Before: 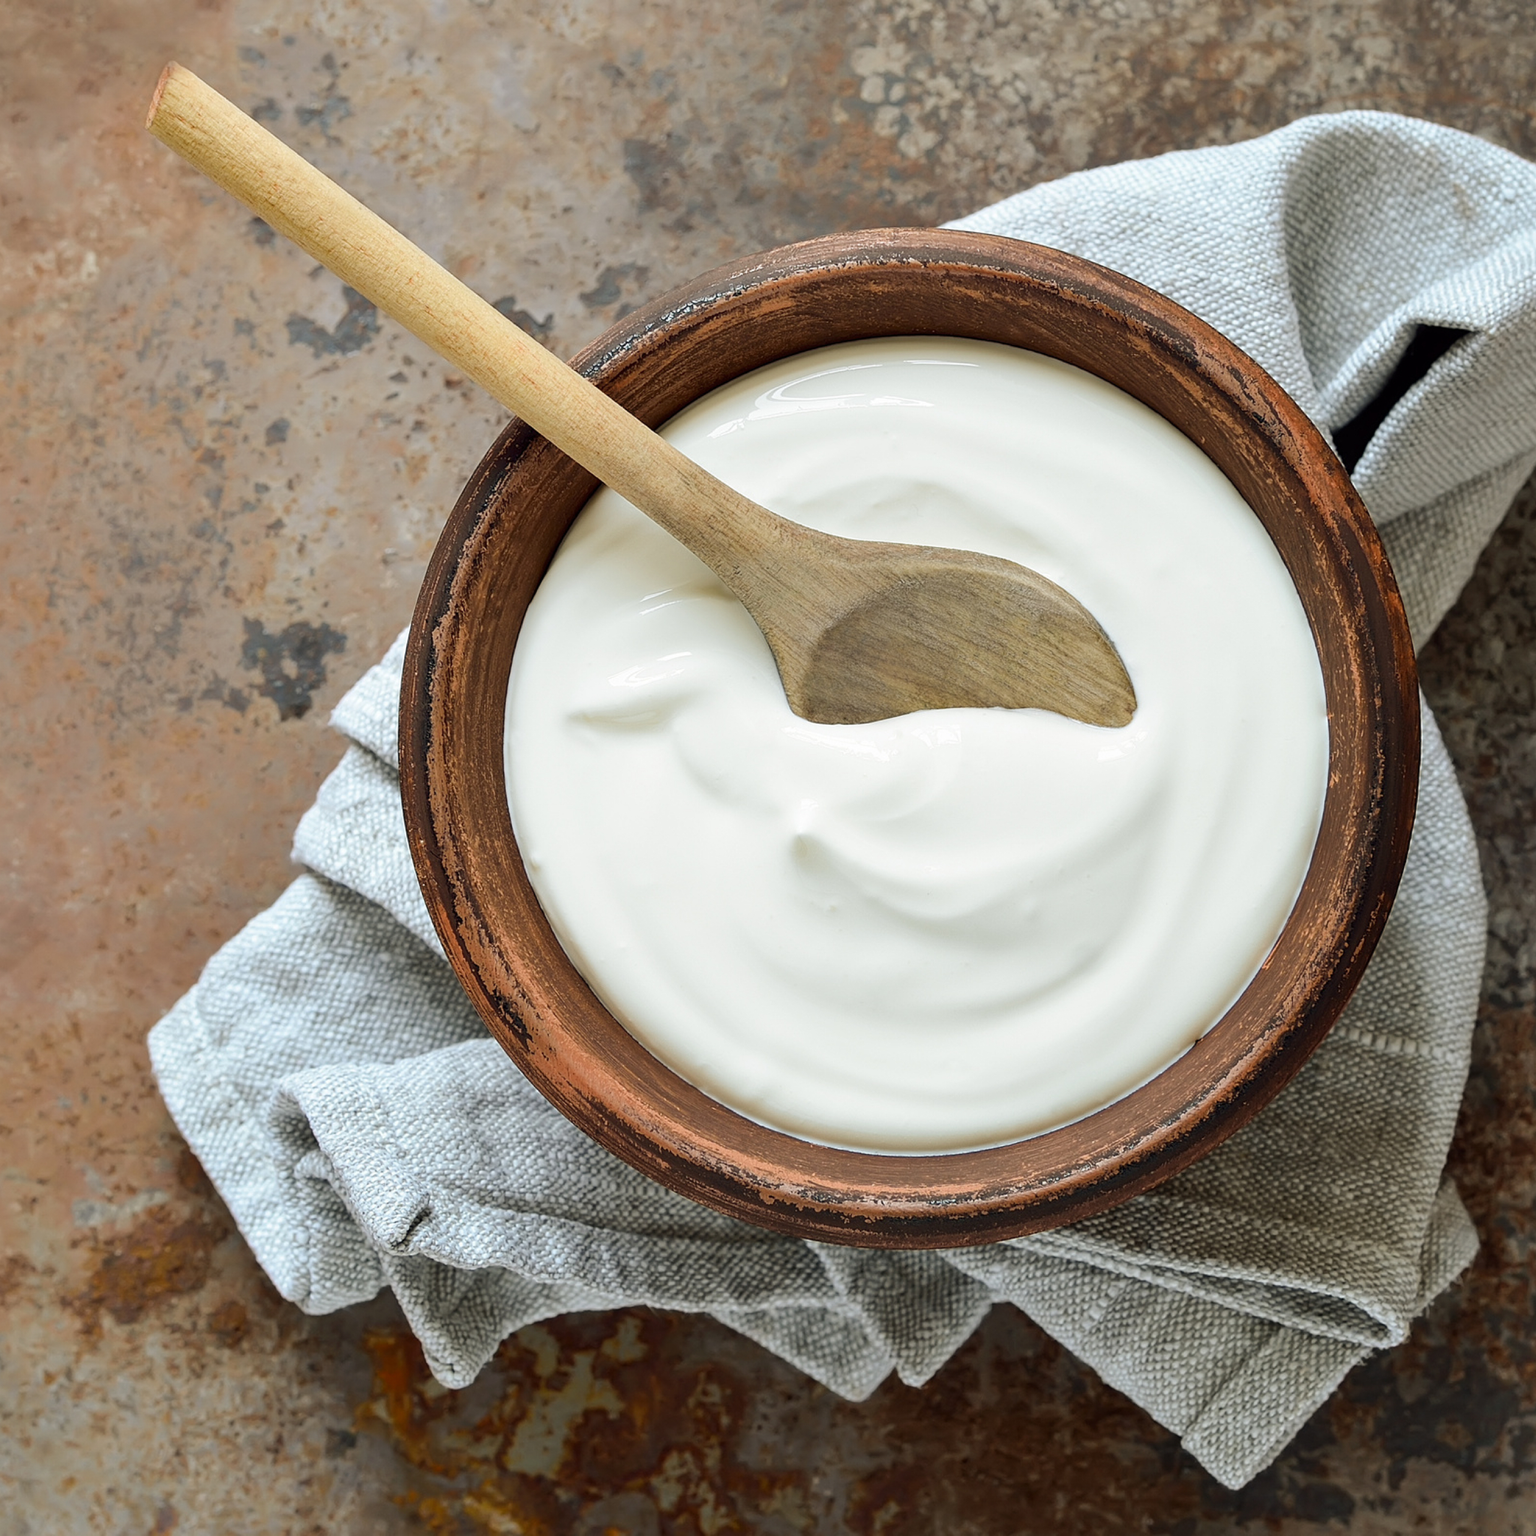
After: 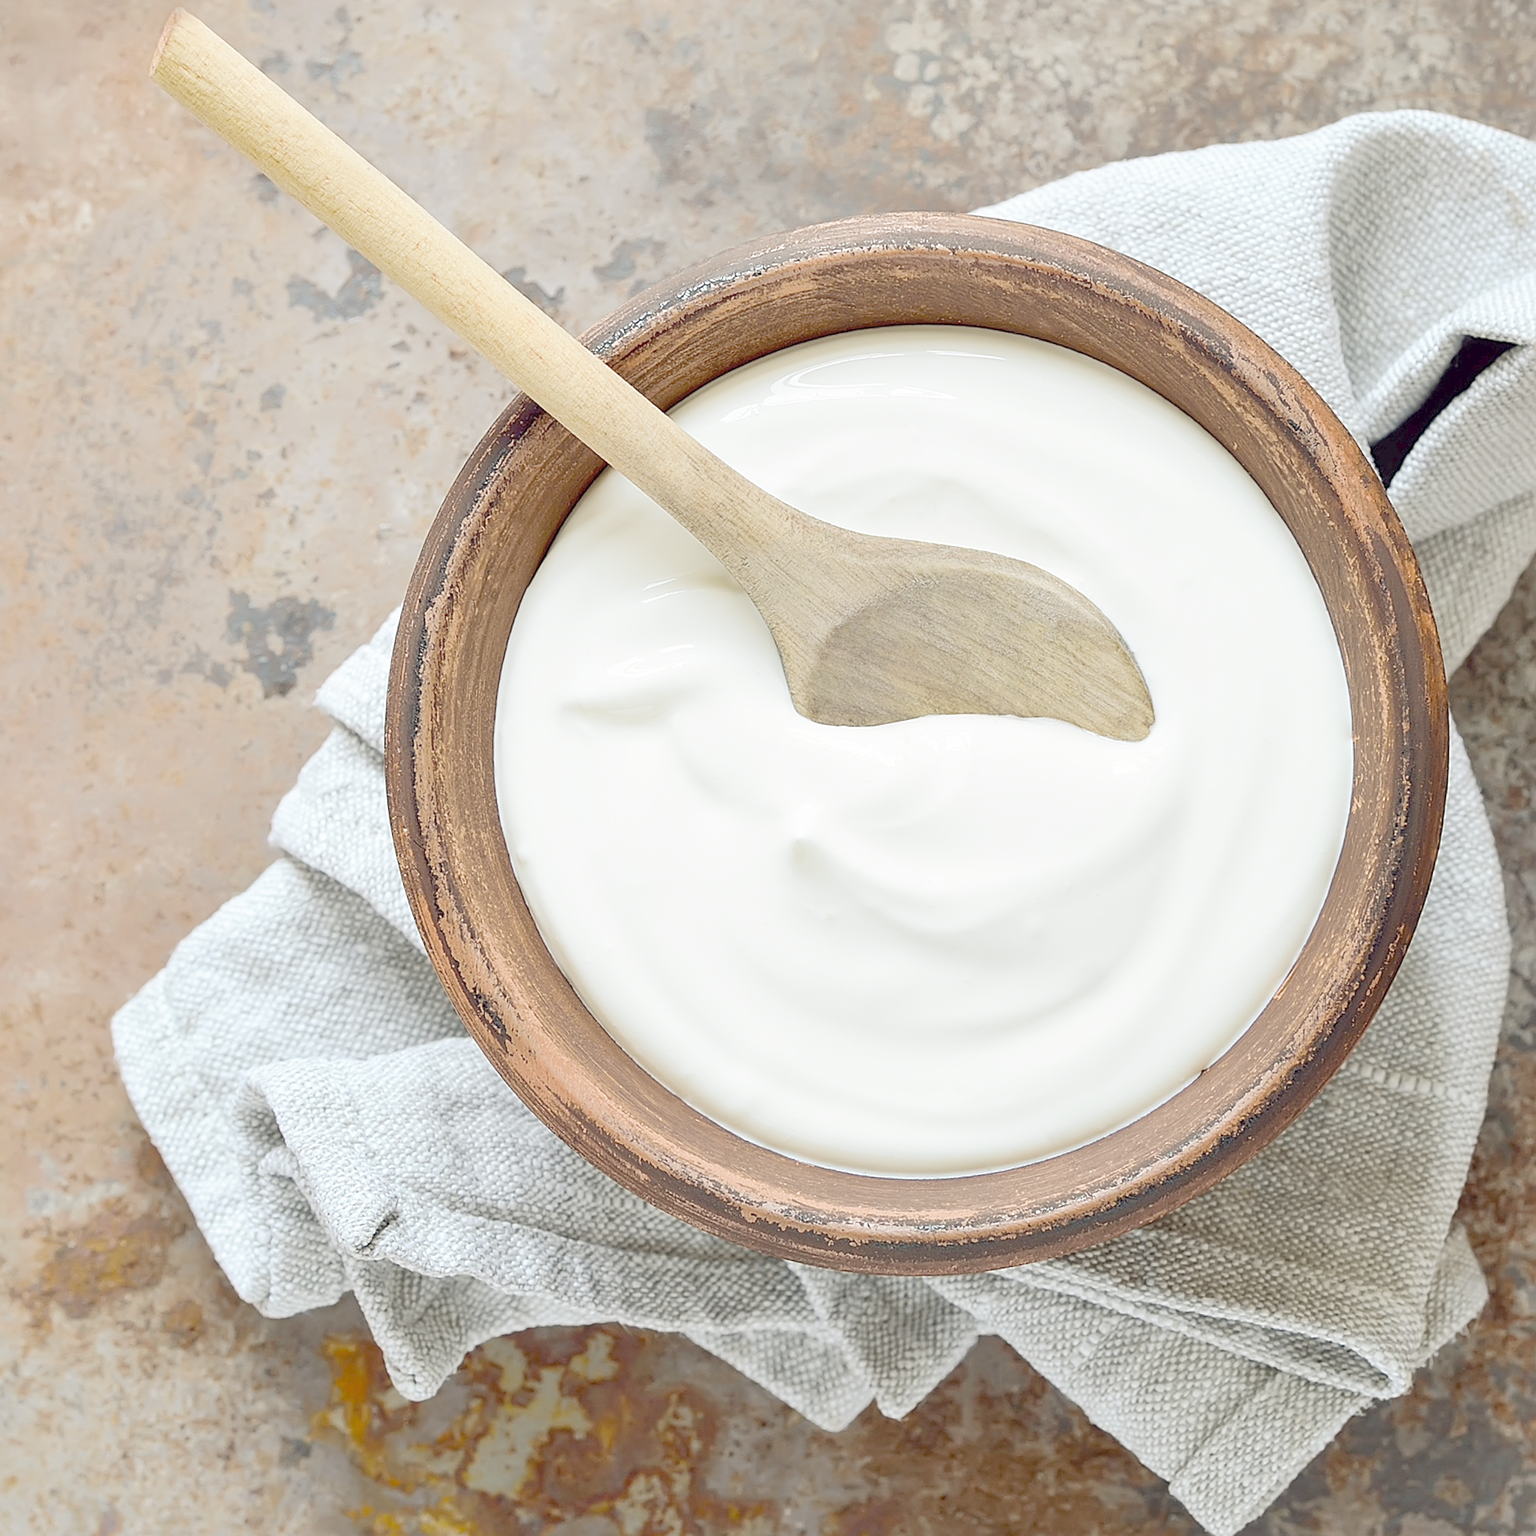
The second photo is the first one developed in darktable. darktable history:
sharpen: on, module defaults
crop and rotate: angle -2.38°
